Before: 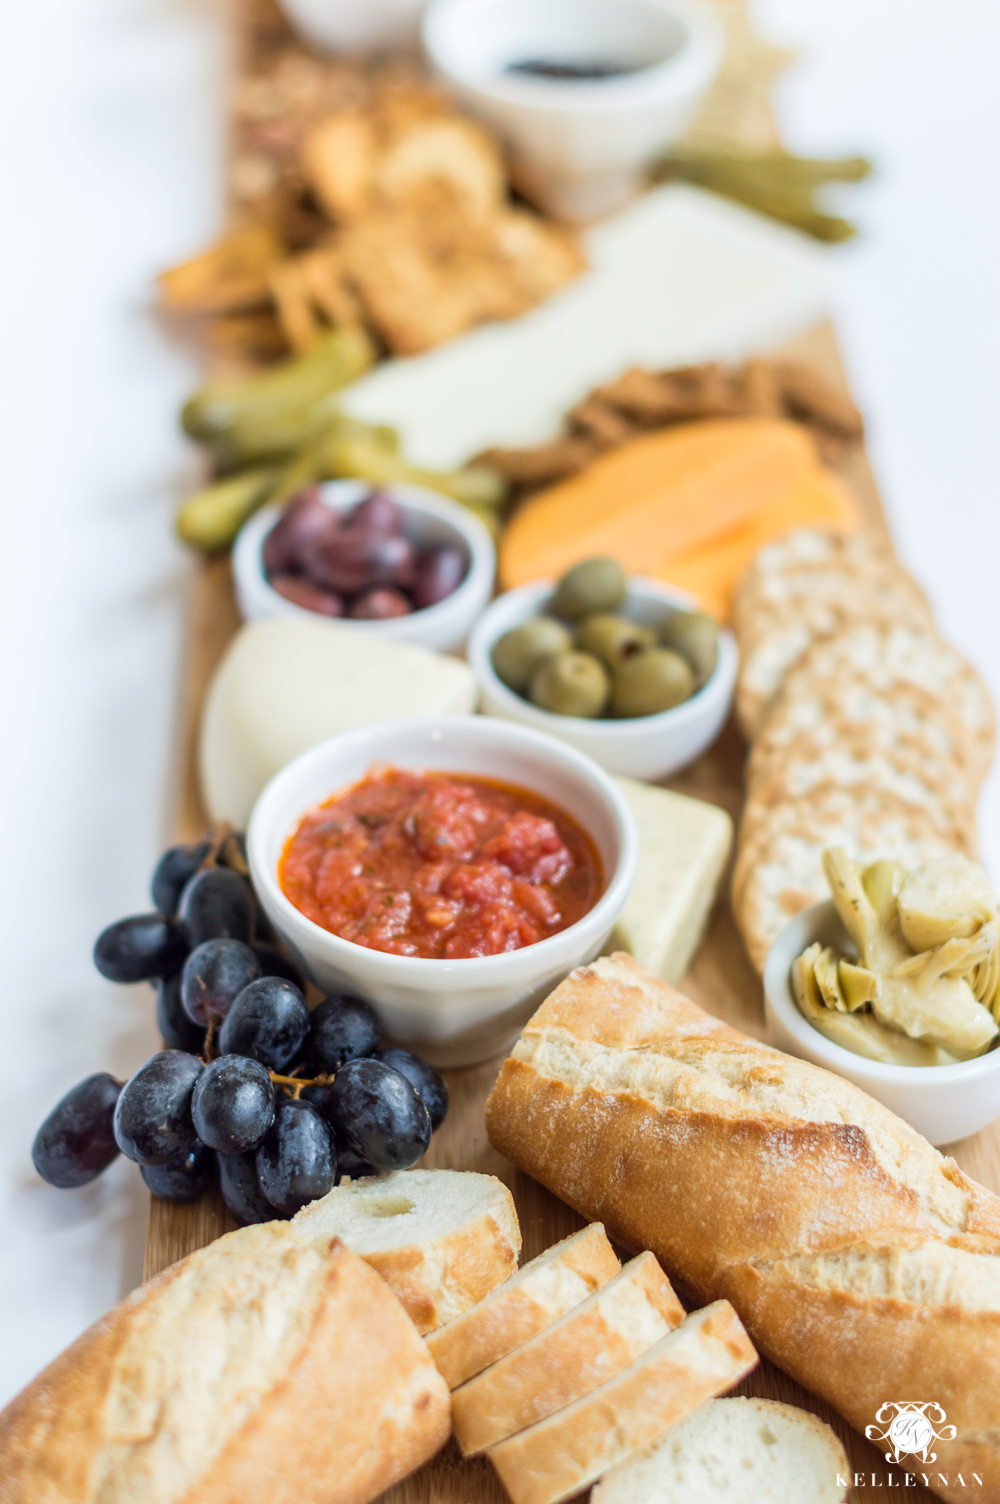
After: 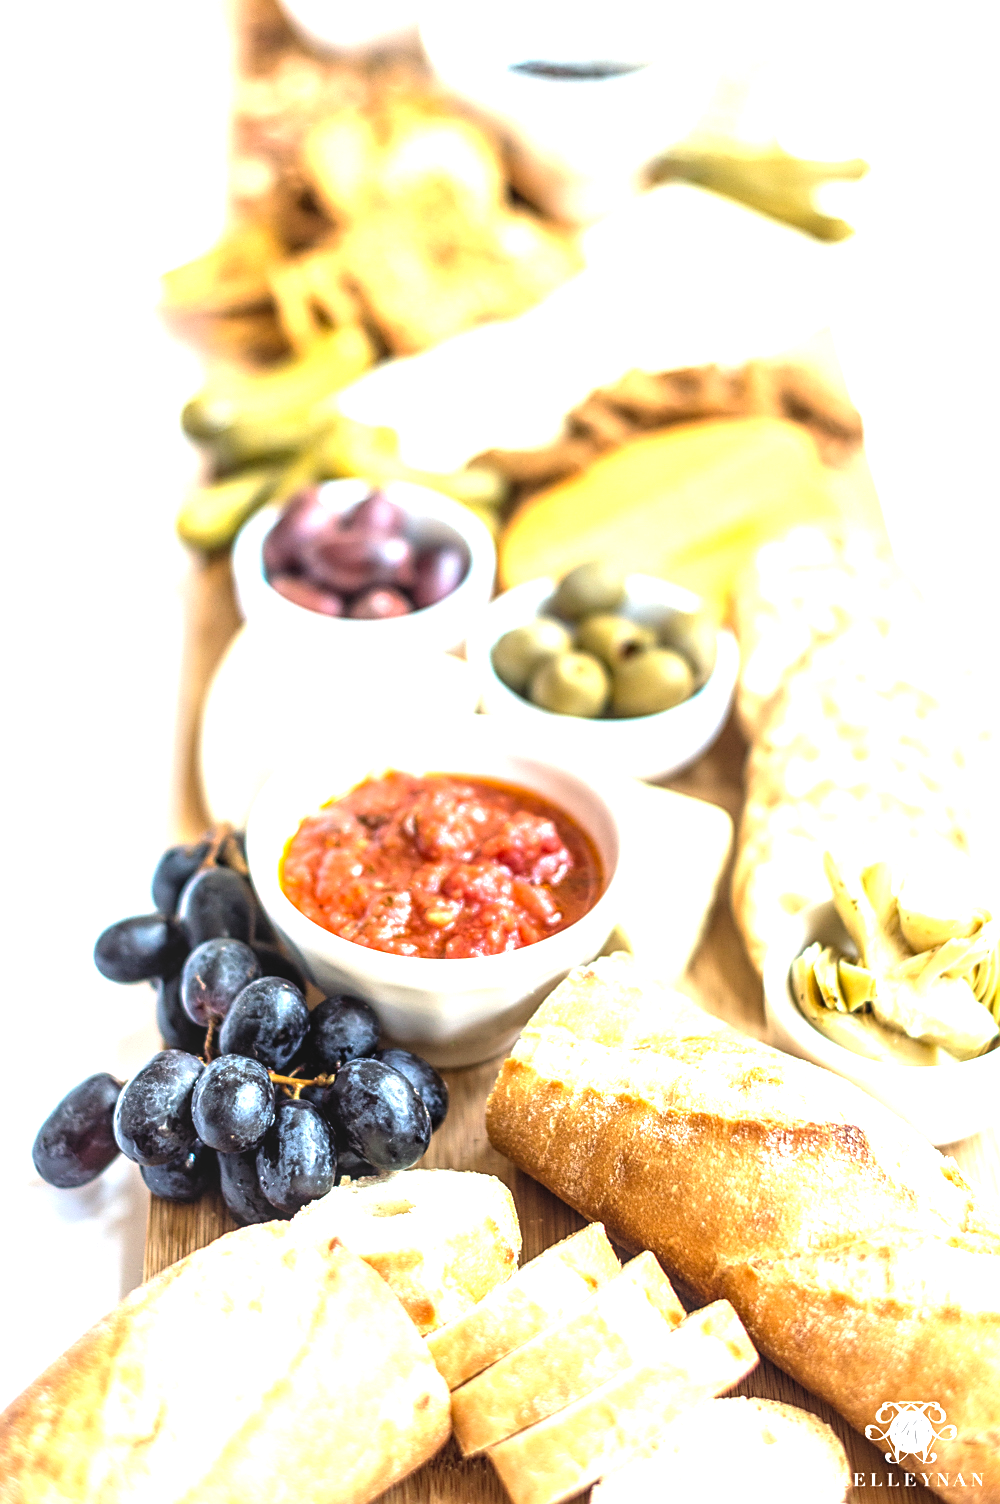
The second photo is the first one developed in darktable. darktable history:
exposure: compensate highlight preservation false
levels: levels [0.012, 0.367, 0.697]
sharpen: on, module defaults
local contrast: on, module defaults
